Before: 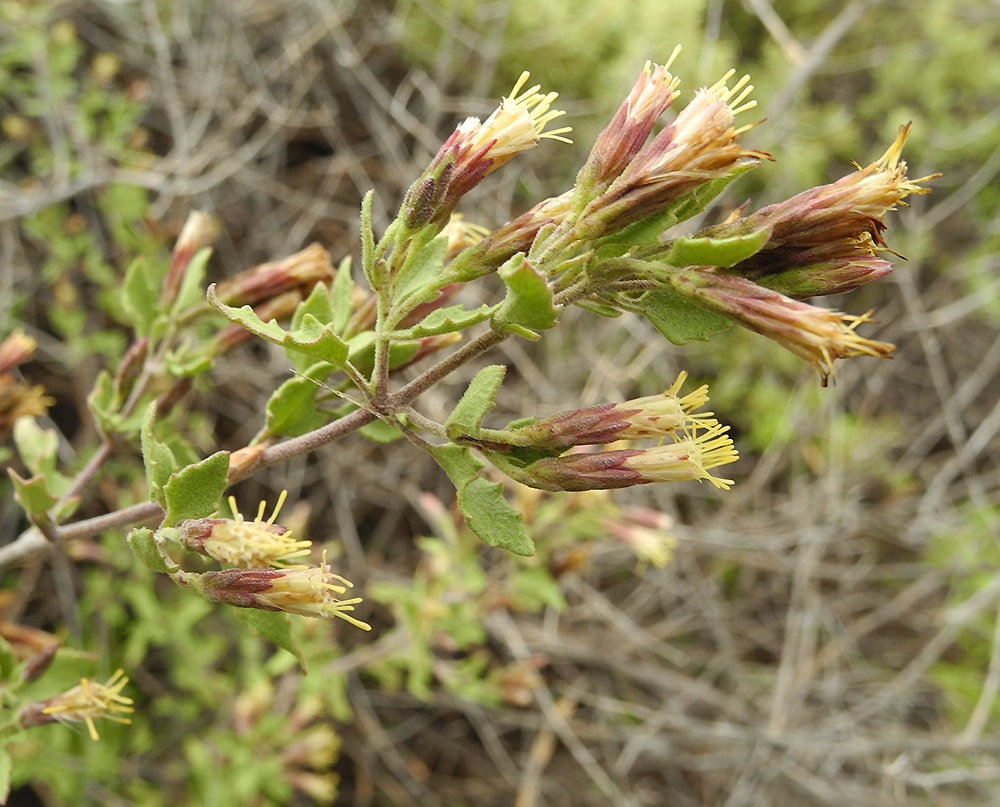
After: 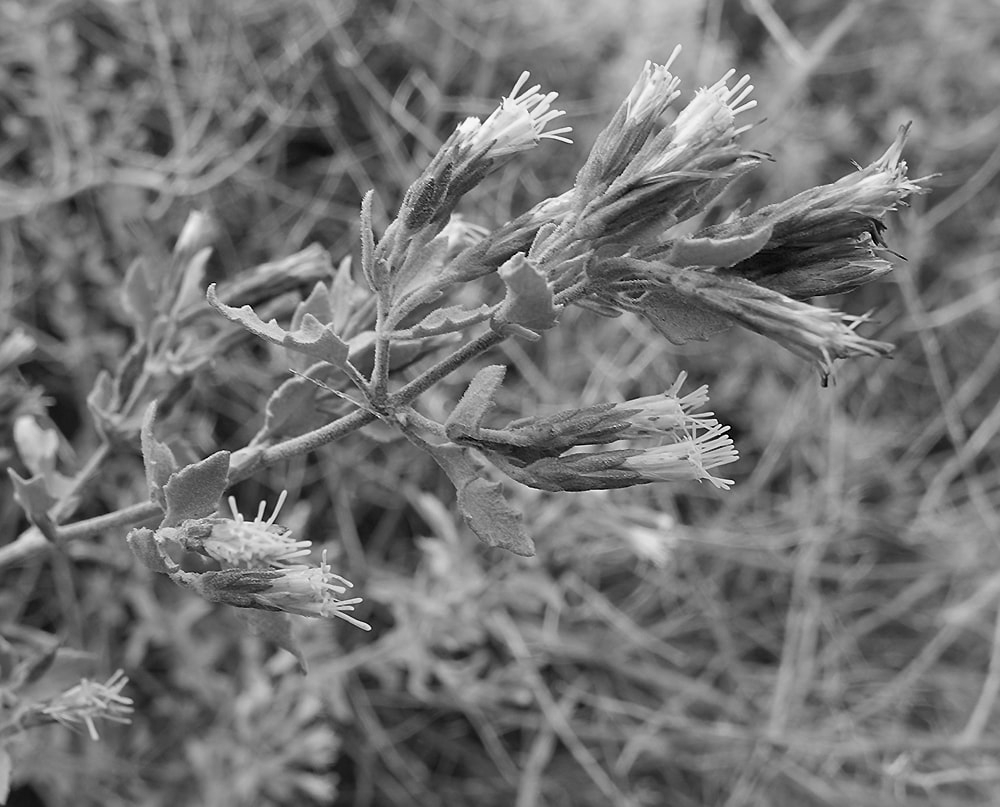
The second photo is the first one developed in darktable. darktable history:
sharpen: amount 0.2
color calibration: output gray [0.21, 0.42, 0.37, 0], gray › normalize channels true, illuminant same as pipeline (D50), adaptation XYZ, x 0.346, y 0.359, gamut compression 0
